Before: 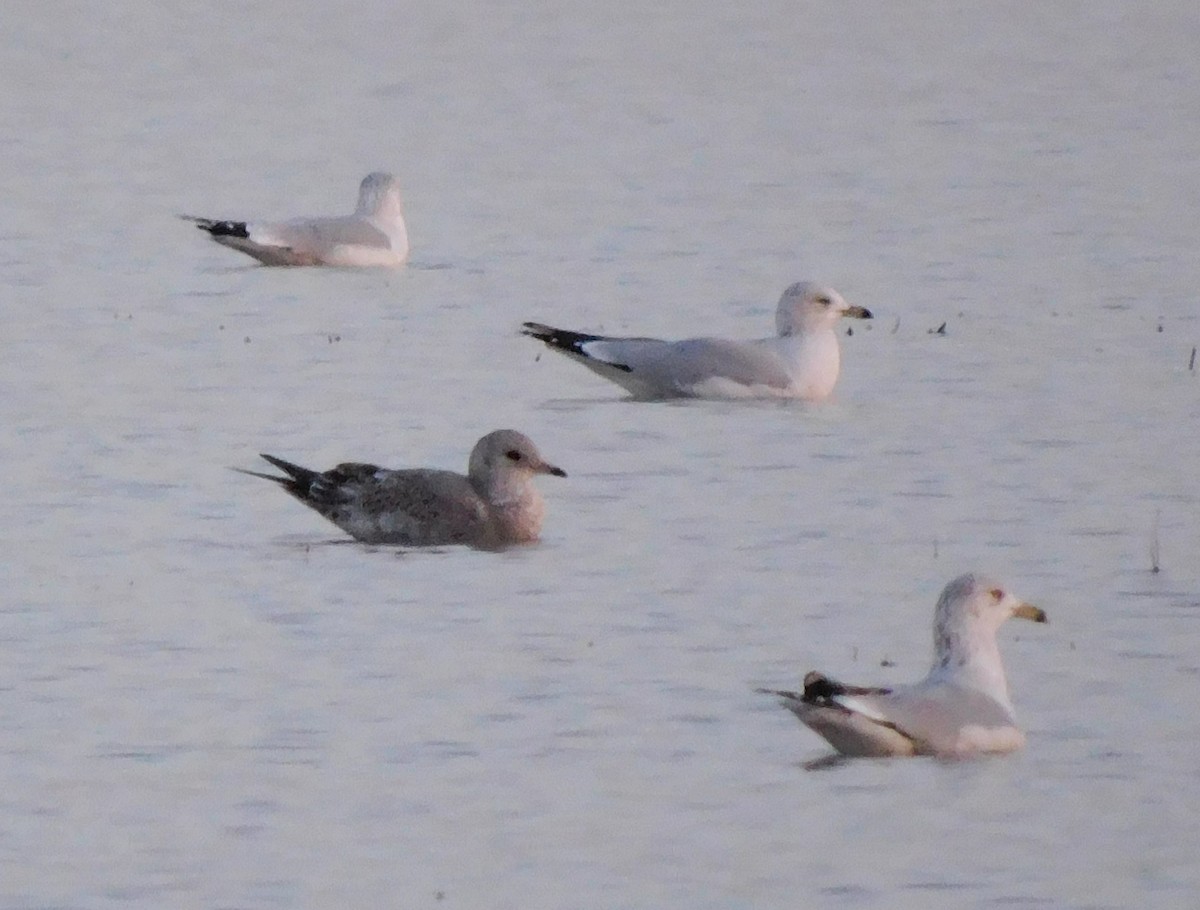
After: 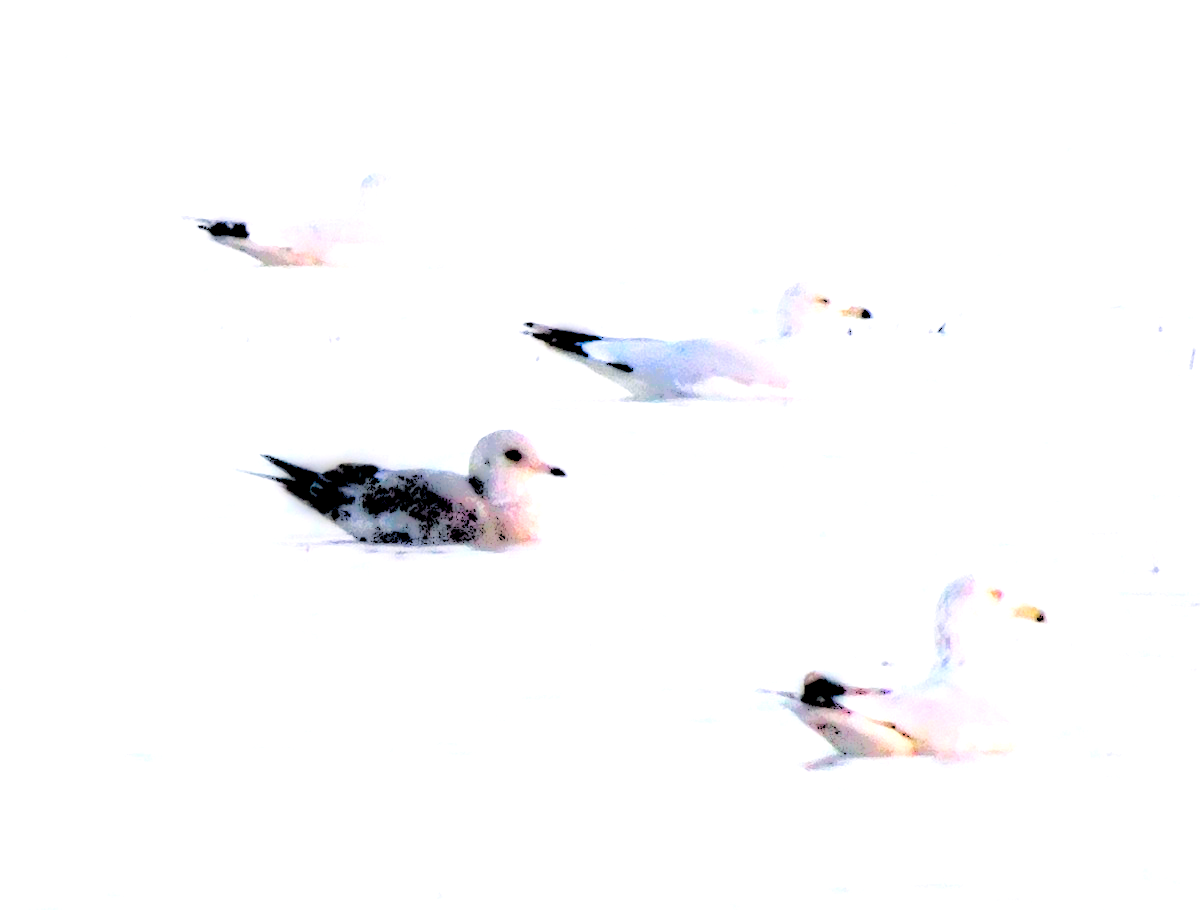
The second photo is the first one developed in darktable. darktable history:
color balance rgb: shadows lift › chroma 2.009%, shadows lift › hue 220.78°, perceptual saturation grading › global saturation 0.581%, perceptual saturation grading › highlights -14.821%, perceptual saturation grading › shadows 26.056%, global vibrance 20%
local contrast: highlights 2%, shadows 200%, detail 164%, midtone range 0.005
levels: levels [0.246, 0.256, 0.506]
